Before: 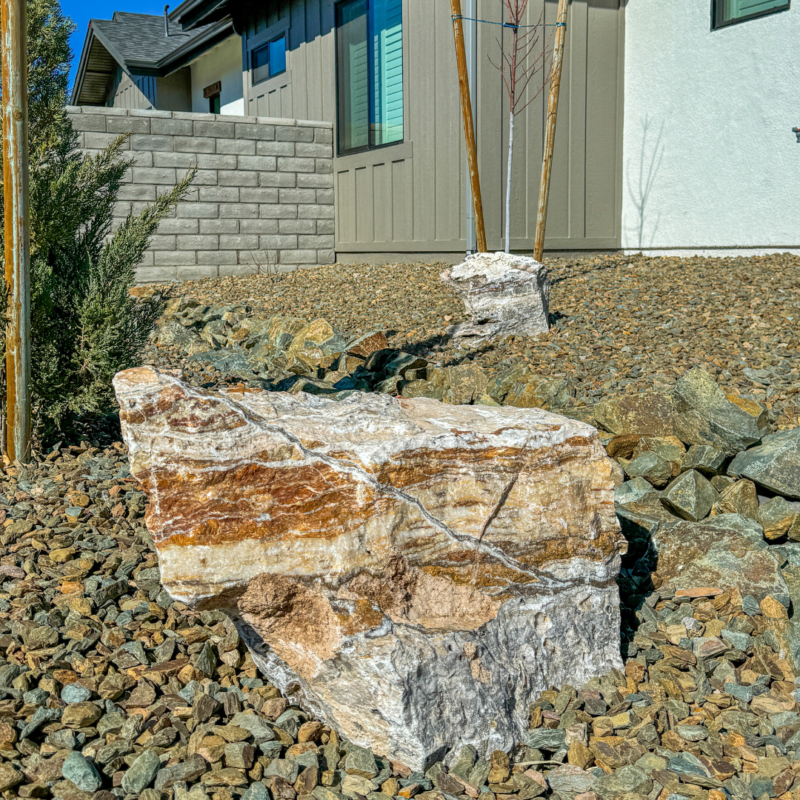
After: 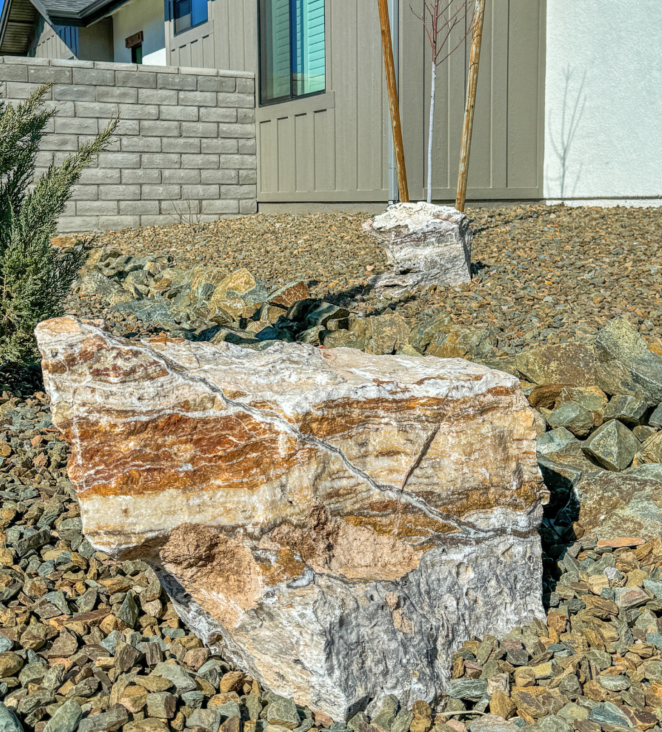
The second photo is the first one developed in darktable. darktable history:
crop: left 9.807%, top 6.259%, right 7.334%, bottom 2.177%
color balance rgb: linear chroma grading › shadows -3%, linear chroma grading › highlights -4%
shadows and highlights: shadows 37.27, highlights -28.18, soften with gaussian
contrast brightness saturation: contrast 0.05, brightness 0.06, saturation 0.01
